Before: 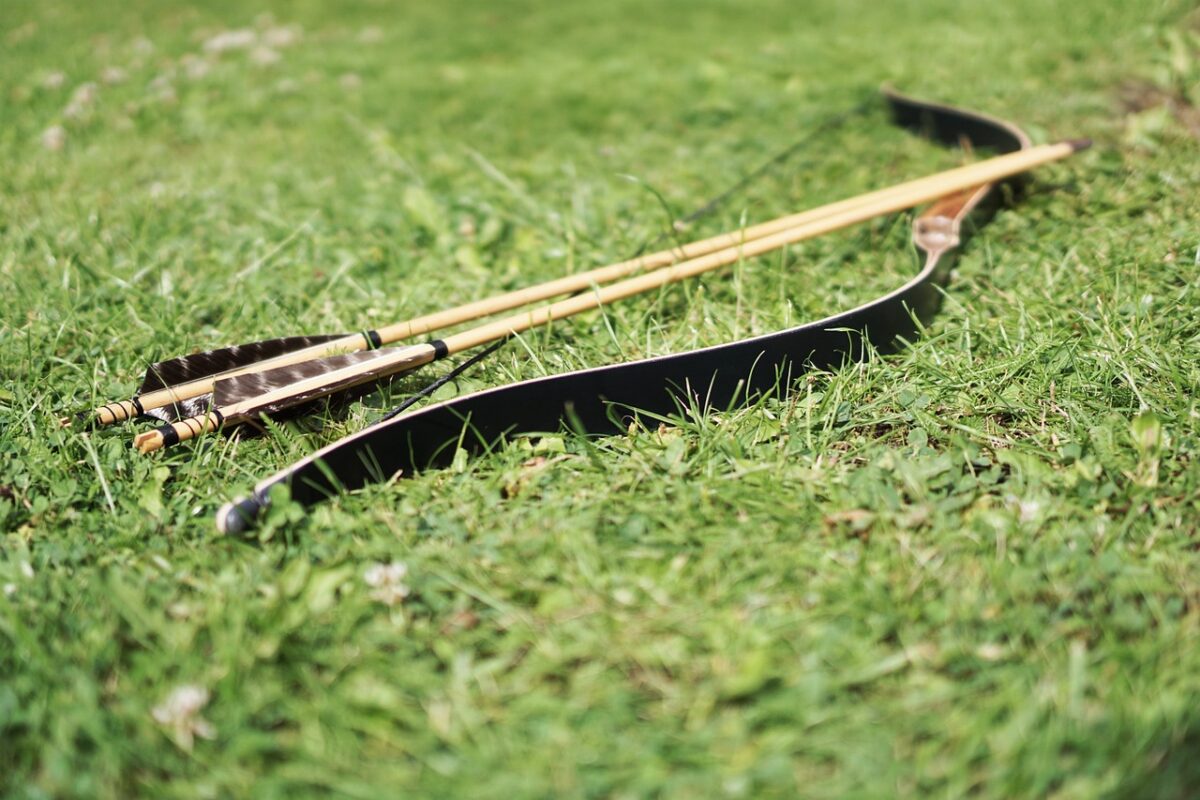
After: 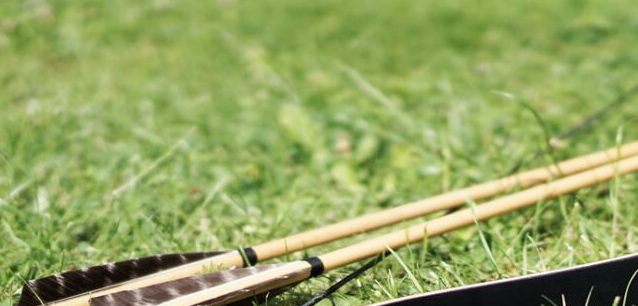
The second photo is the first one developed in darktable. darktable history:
crop: left 10.355%, top 10.489%, right 36.474%, bottom 51.144%
tone equalizer: -8 EV -0.556 EV, edges refinement/feathering 500, mask exposure compensation -1.57 EV, preserve details no
